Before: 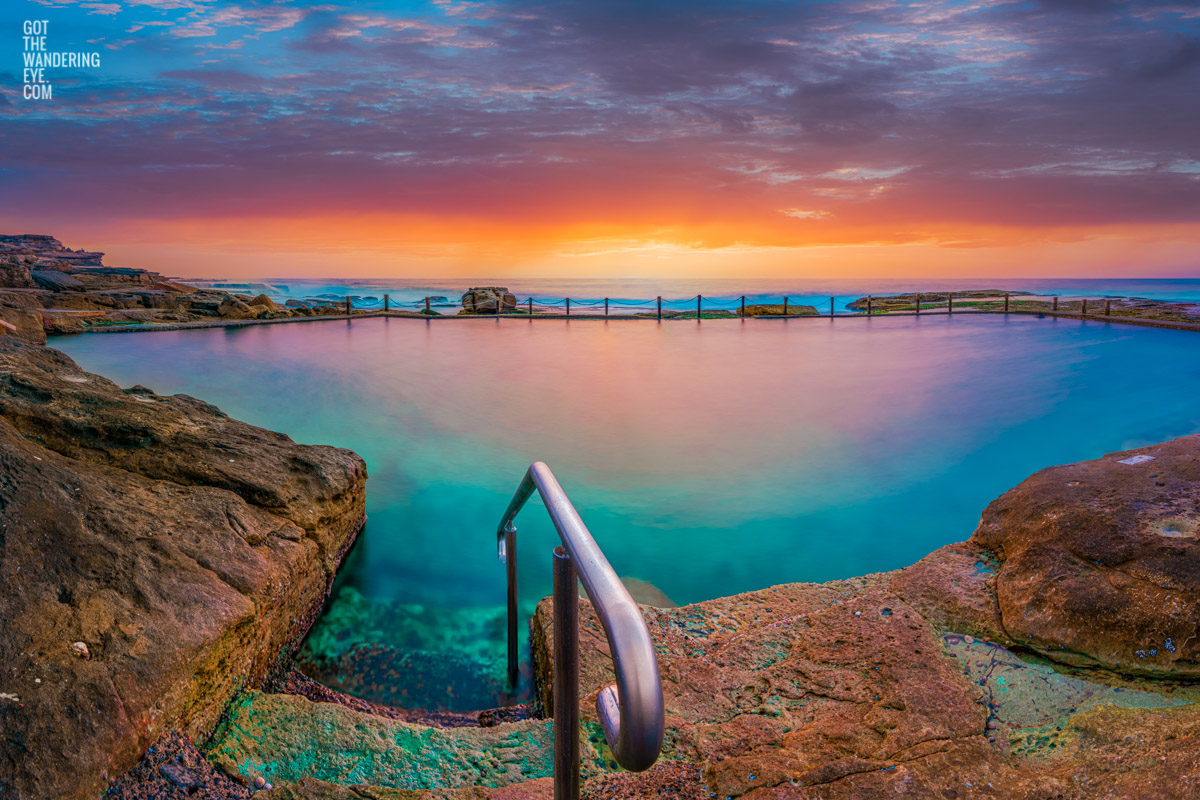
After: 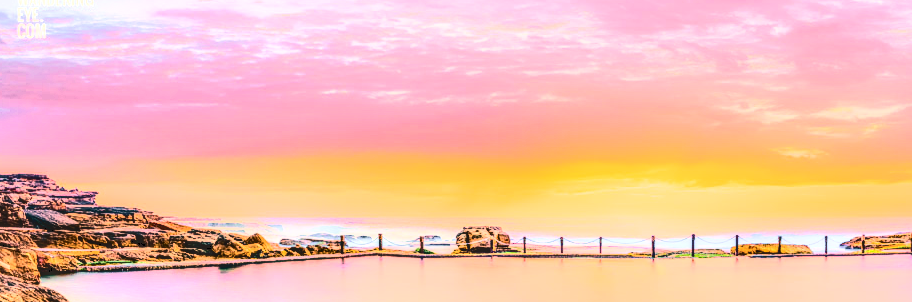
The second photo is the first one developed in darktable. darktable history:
local contrast: detail 160%
contrast brightness saturation: contrast 0.38, brightness 0.511
crop: left 0.537%, top 7.628%, right 23.411%, bottom 54.521%
tone equalizer: -8 EV -0.777 EV, -7 EV -0.722 EV, -6 EV -0.631 EV, -5 EV -0.366 EV, -3 EV 0.39 EV, -2 EV 0.6 EV, -1 EV 0.686 EV, +0 EV 0.732 EV
color balance rgb: highlights gain › chroma 1.375%, highlights gain › hue 51.81°, linear chroma grading › global chroma 8.214%, perceptual saturation grading › global saturation 27.325%, perceptual saturation grading › highlights -28.321%, perceptual saturation grading › mid-tones 15.482%, perceptual saturation grading › shadows 34.484%, global vibrance 20%
tone curve: curves: ch0 [(0, 0) (0.003, 0.19) (0.011, 0.192) (0.025, 0.192) (0.044, 0.194) (0.069, 0.196) (0.1, 0.197) (0.136, 0.198) (0.177, 0.216) (0.224, 0.236) (0.277, 0.269) (0.335, 0.331) (0.399, 0.418) (0.468, 0.515) (0.543, 0.621) (0.623, 0.725) (0.709, 0.804) (0.801, 0.859) (0.898, 0.913) (1, 1)], color space Lab, independent channels, preserve colors none
color correction: highlights a* 39.78, highlights b* 39.54, saturation 0.694
base curve: curves: ch0 [(0, 0) (0.028, 0.03) (0.121, 0.232) (0.46, 0.748) (0.859, 0.968) (1, 1)]
